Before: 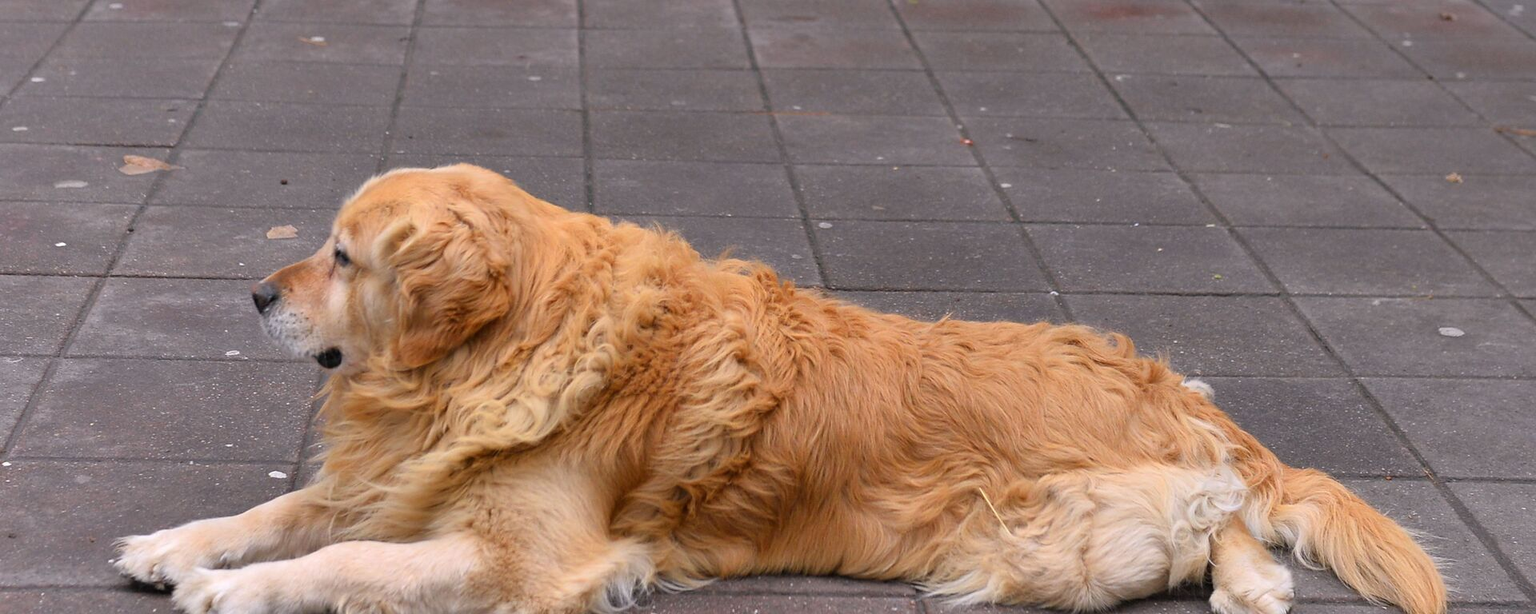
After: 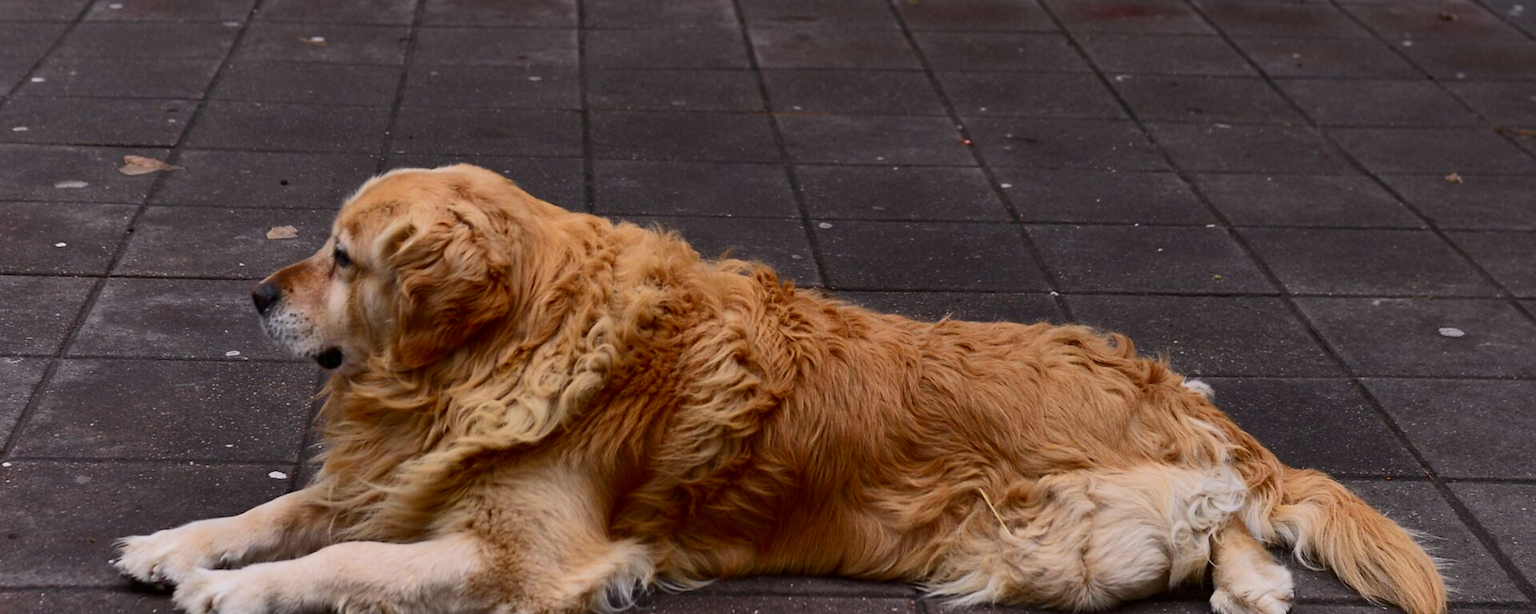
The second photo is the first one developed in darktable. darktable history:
exposure: black level correction 0, exposure -0.721 EV, compensate highlight preservation false
sigmoid: contrast 1.22, skew 0.65
contrast brightness saturation: contrast 0.32, brightness -0.08, saturation 0.17
lowpass: radius 0.5, unbound 0
